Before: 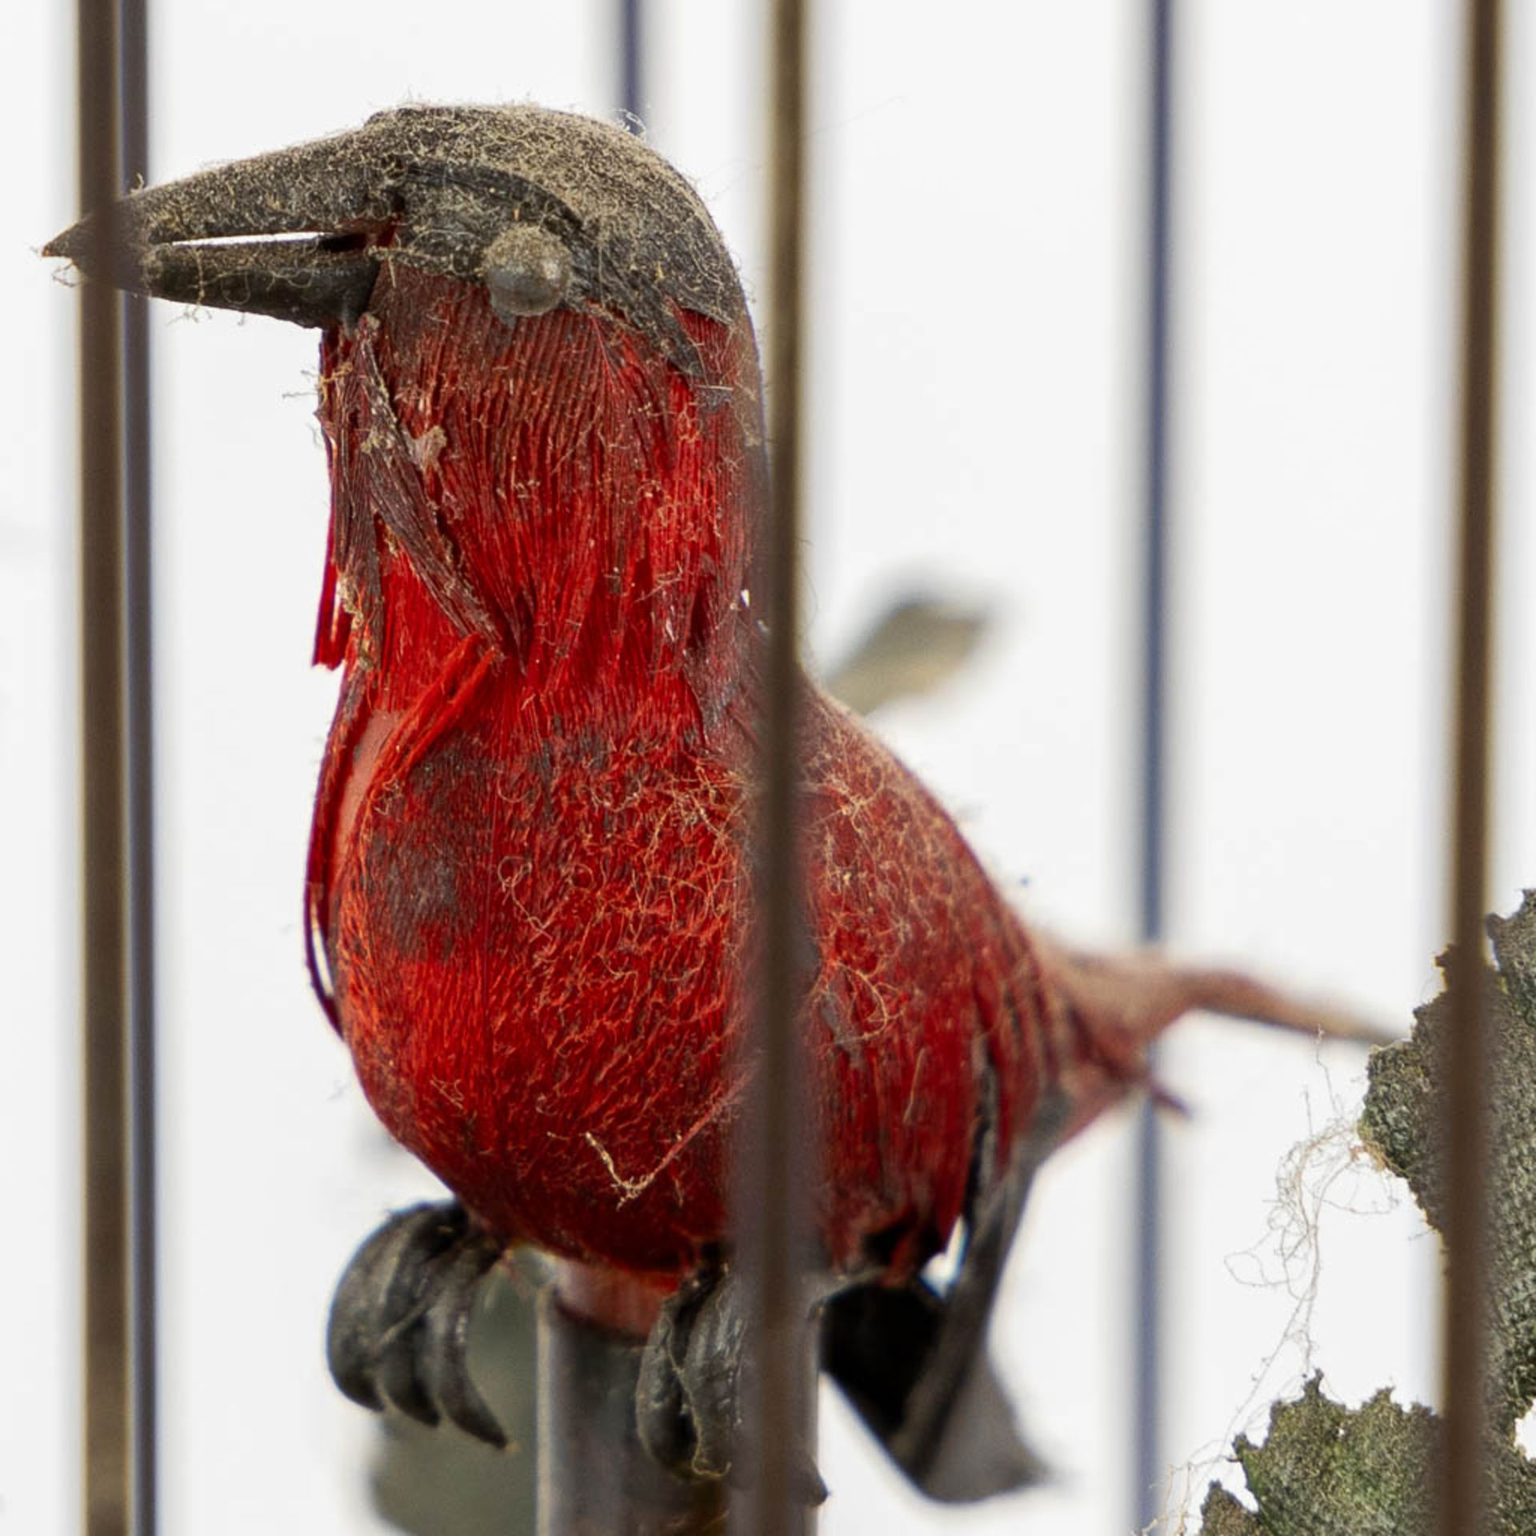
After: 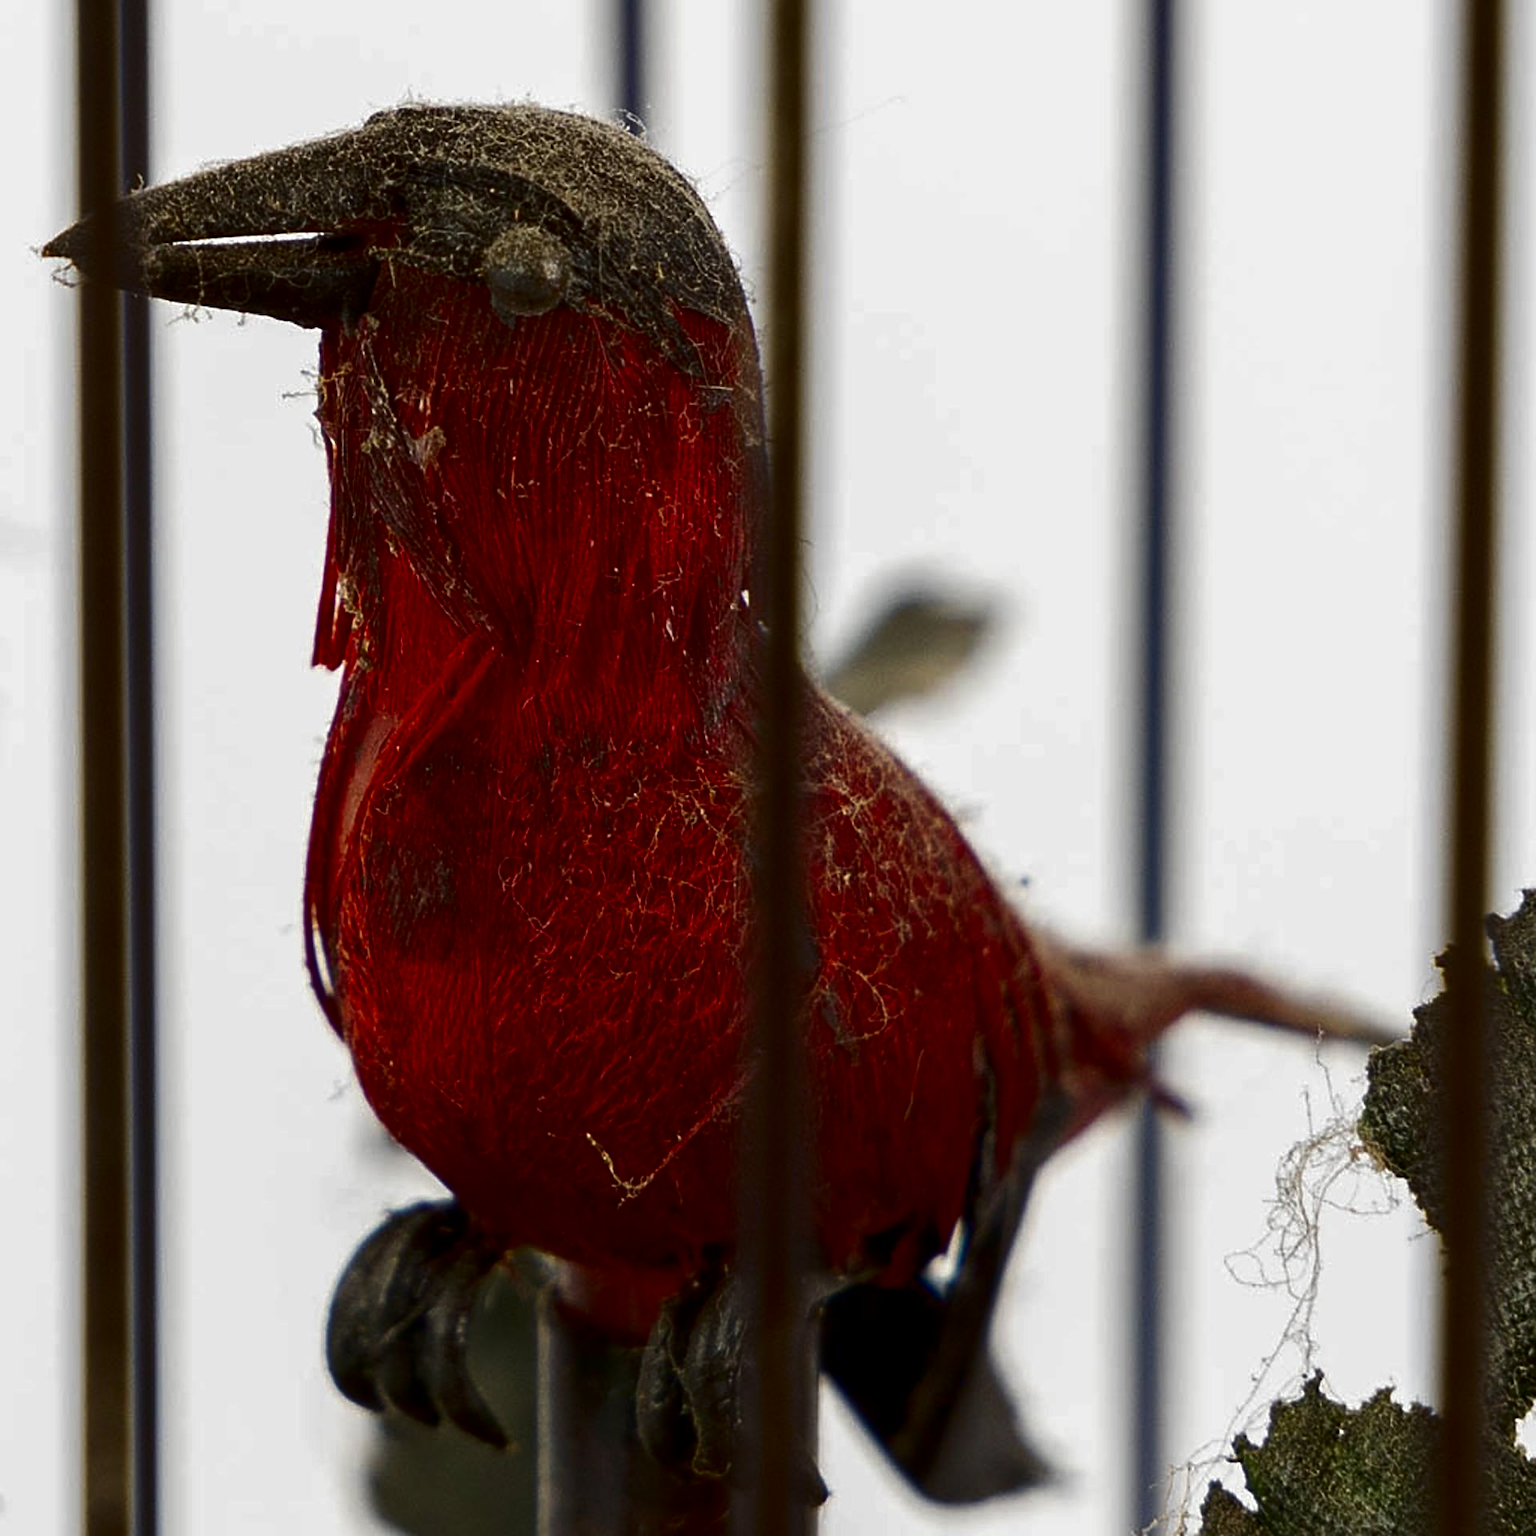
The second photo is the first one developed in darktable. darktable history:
sharpen: on, module defaults
contrast brightness saturation: brightness -0.52
